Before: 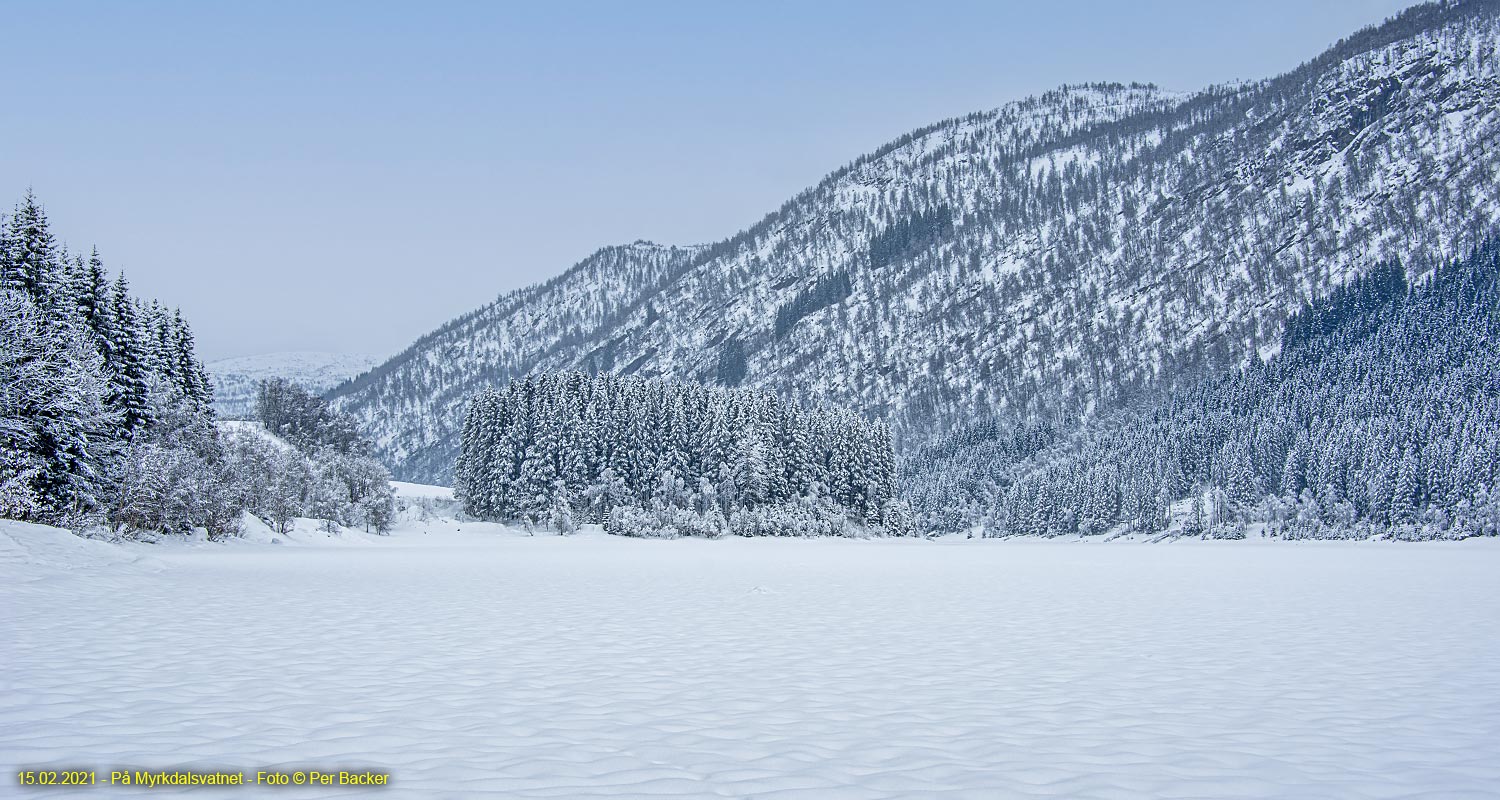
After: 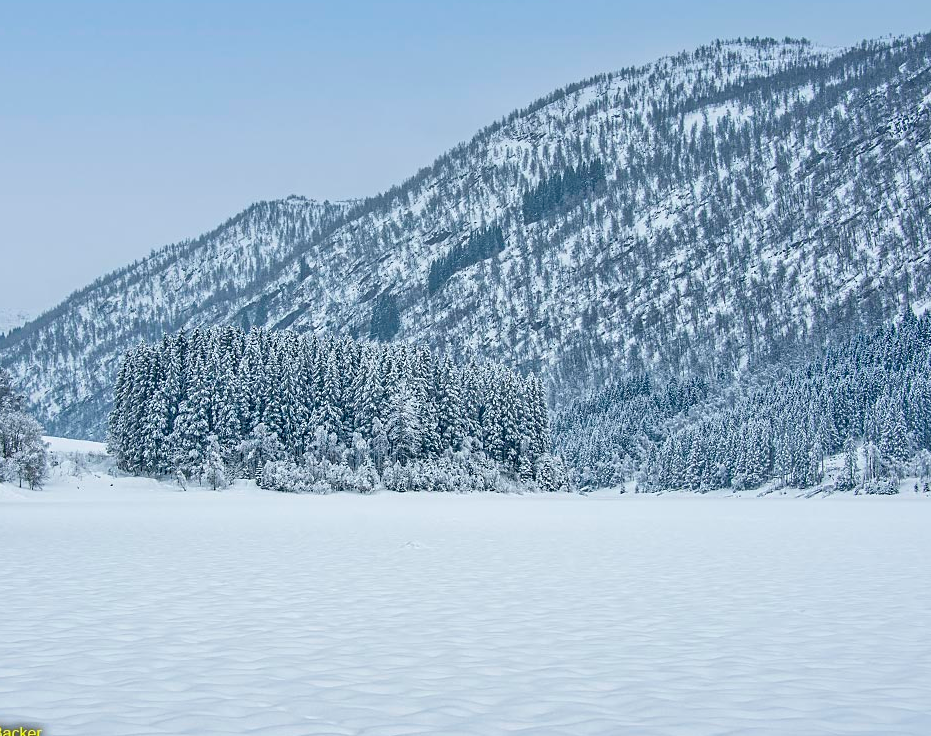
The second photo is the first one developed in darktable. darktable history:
crop and rotate: left 23.153%, top 5.644%, right 14.776%, bottom 2.28%
